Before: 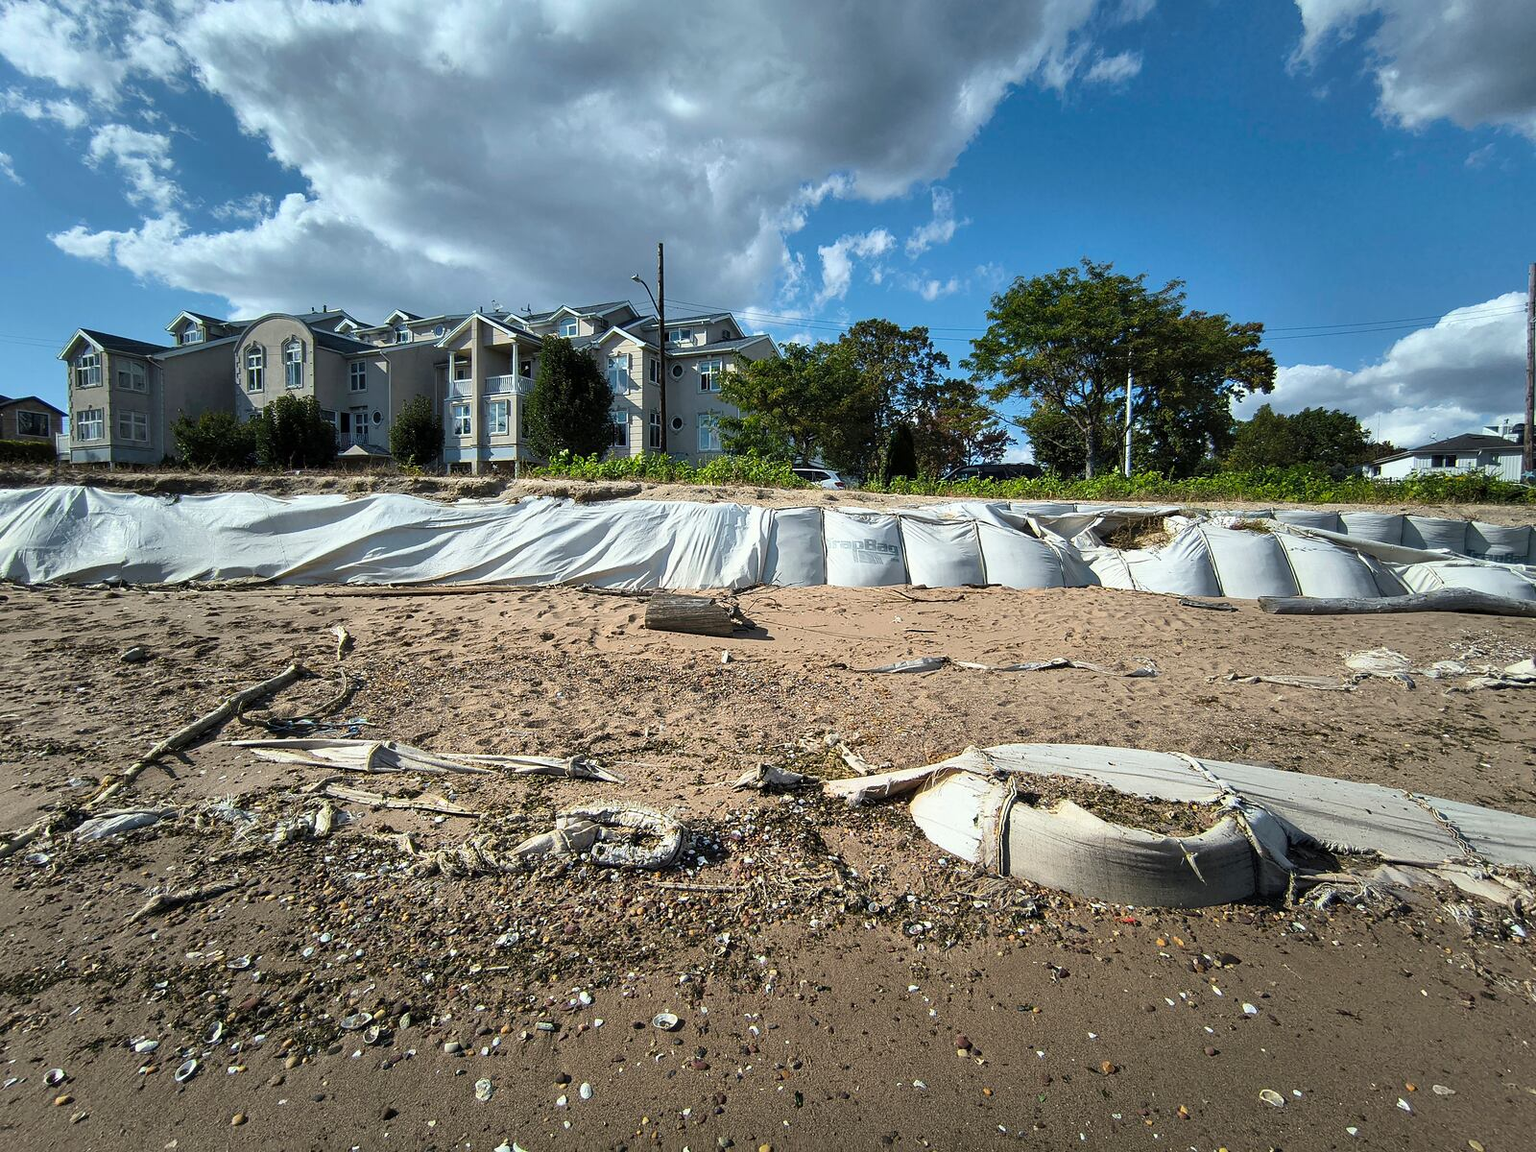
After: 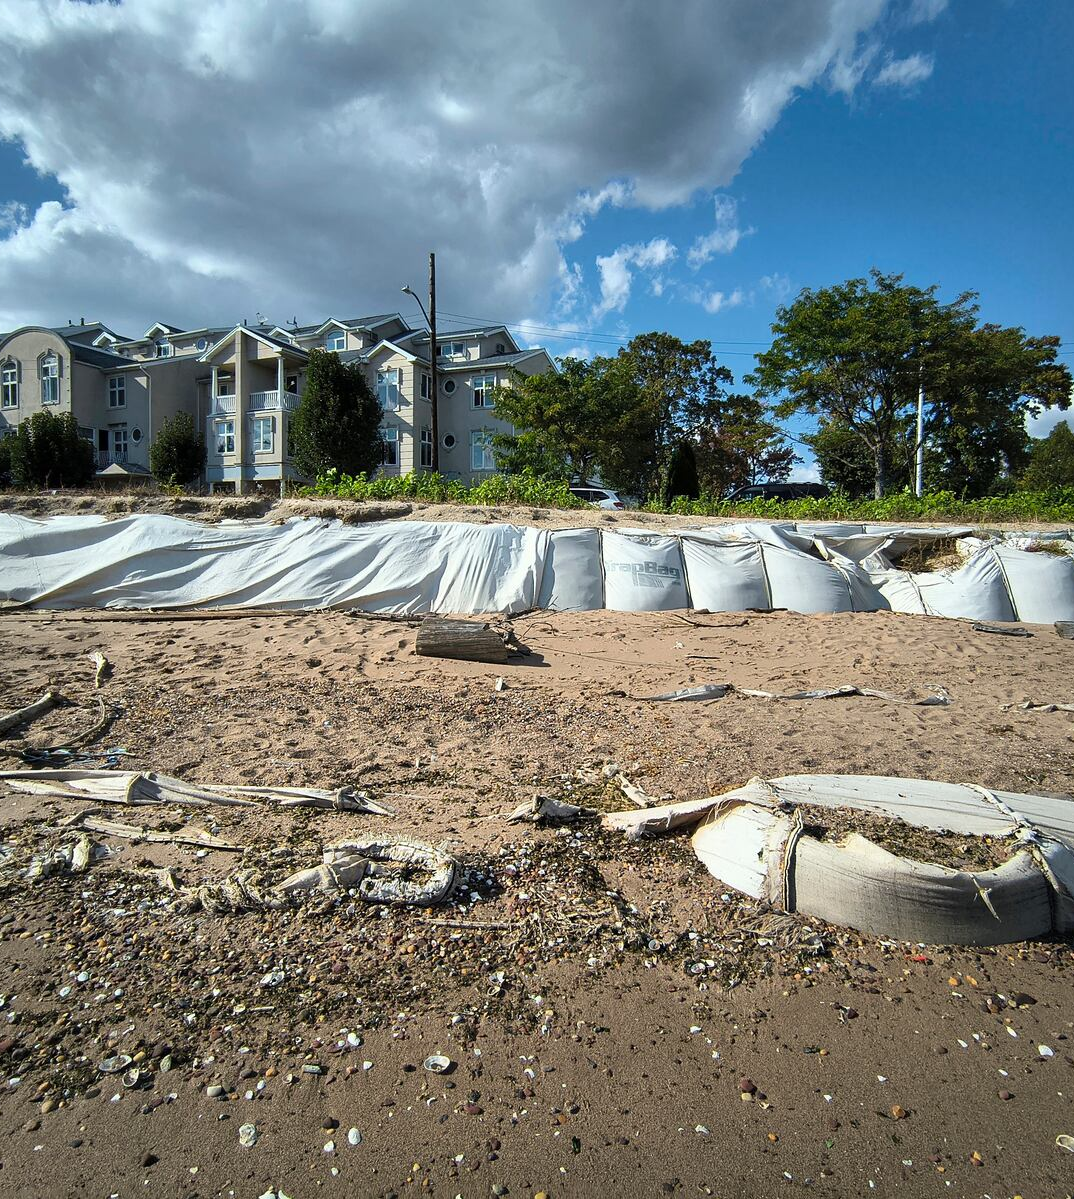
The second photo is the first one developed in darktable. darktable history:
crop and rotate: left 16.042%, right 16.777%
tone curve: color space Lab, independent channels, preserve colors none
color correction: highlights b* 0.044
